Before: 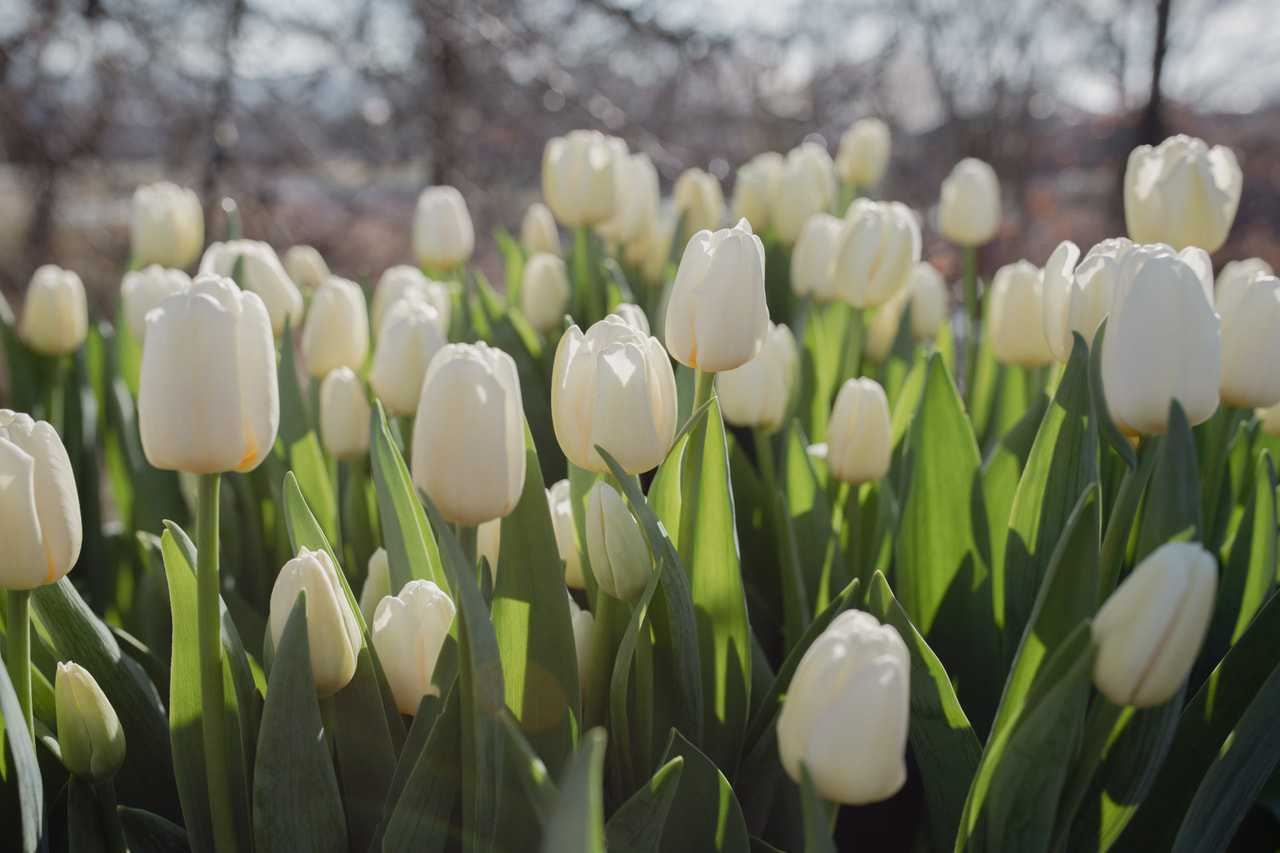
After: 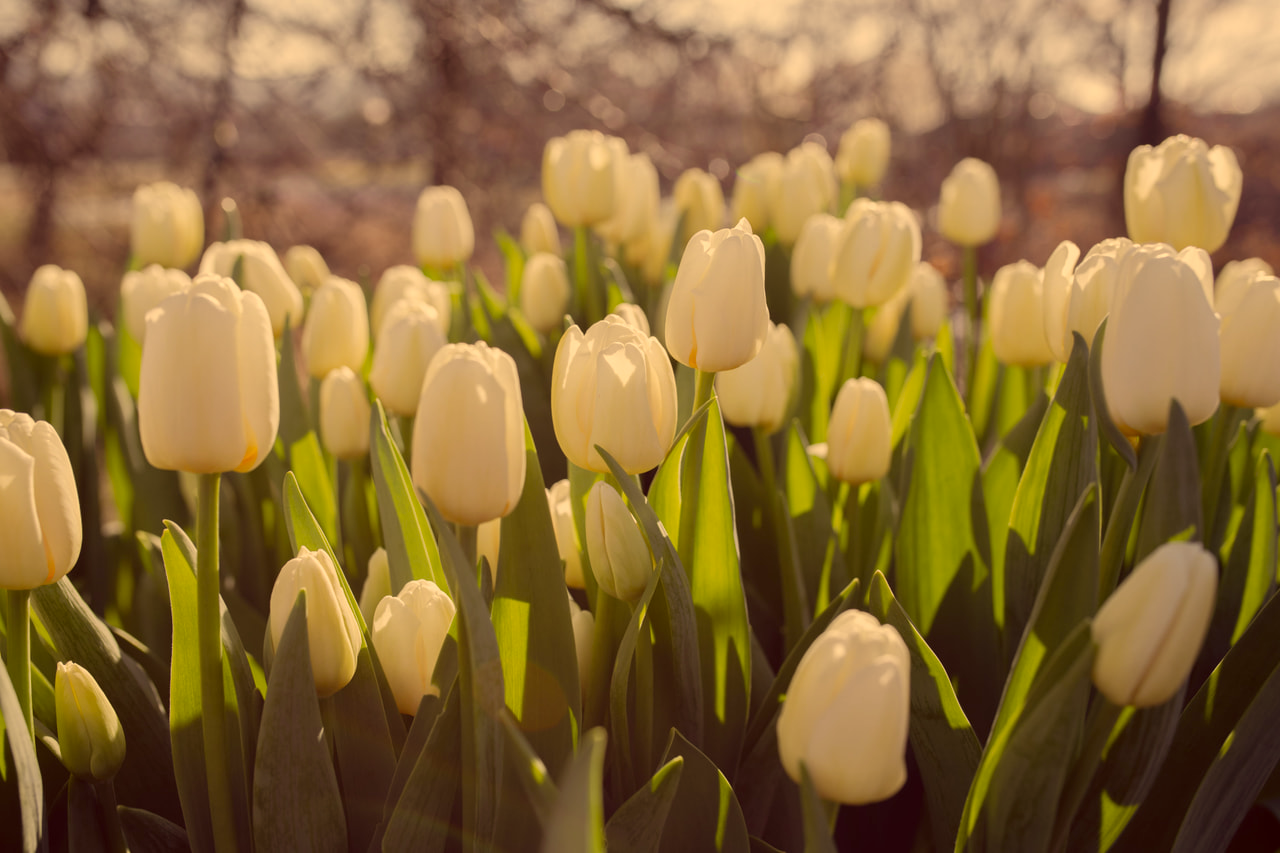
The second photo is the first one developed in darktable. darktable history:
rotate and perspective: automatic cropping original format, crop left 0, crop top 0
color correction: highlights a* 10.12, highlights b* 39.04, shadows a* 14.62, shadows b* 3.37
